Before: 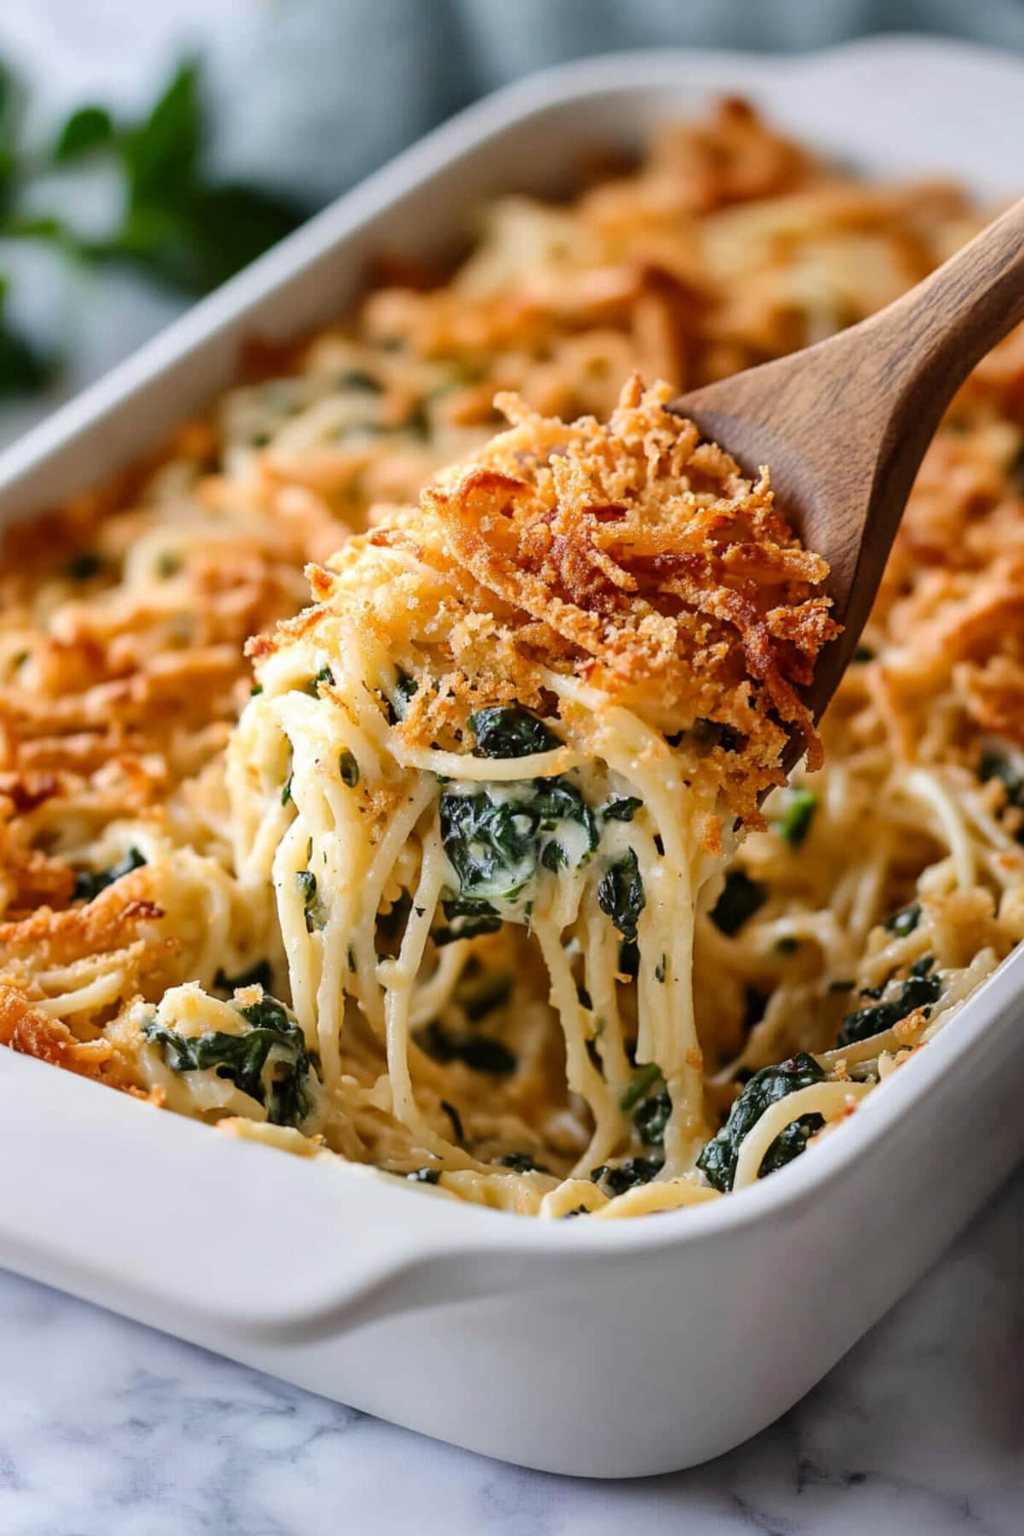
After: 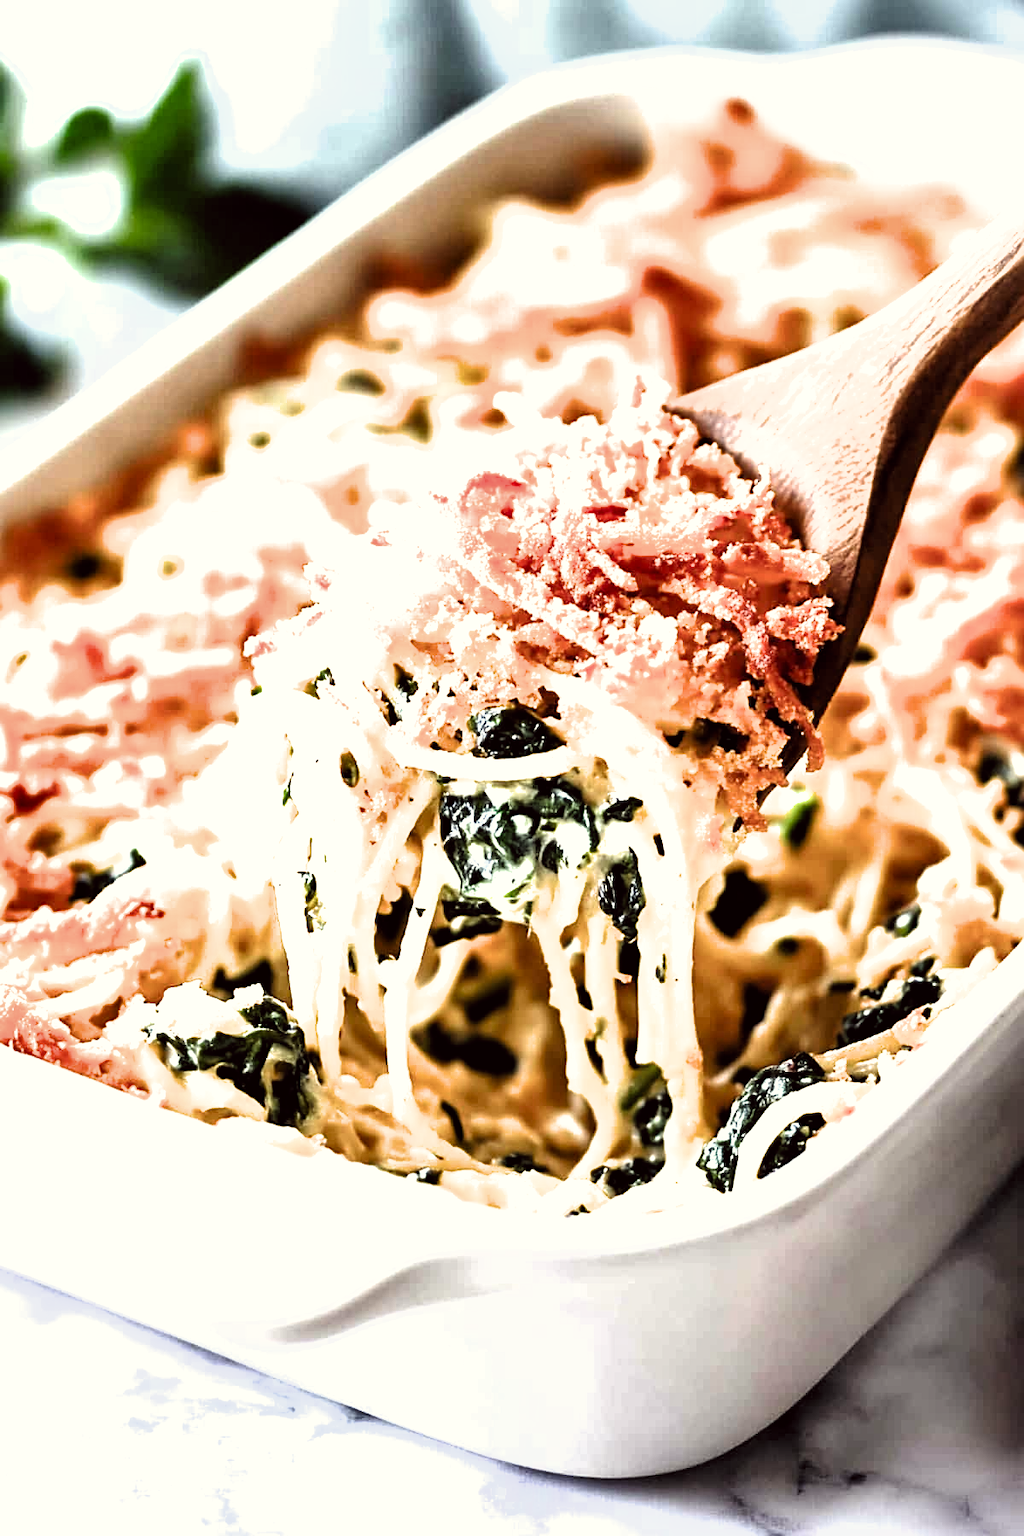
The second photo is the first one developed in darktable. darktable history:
color correction: highlights a* -0.965, highlights b* 4.63, shadows a* 3.66
filmic rgb: black relative exposure -8.28 EV, white relative exposure 2.24 EV, hardness 7.08, latitude 85.44%, contrast 1.692, highlights saturation mix -3.99%, shadows ↔ highlights balance -2.04%, color science v6 (2022)
sharpen: amount 0.2
exposure: black level correction 0, exposure 1.1 EV, compensate highlight preservation false
shadows and highlights: shadows 29.47, highlights -30.36, low approximation 0.01, soften with gaussian
